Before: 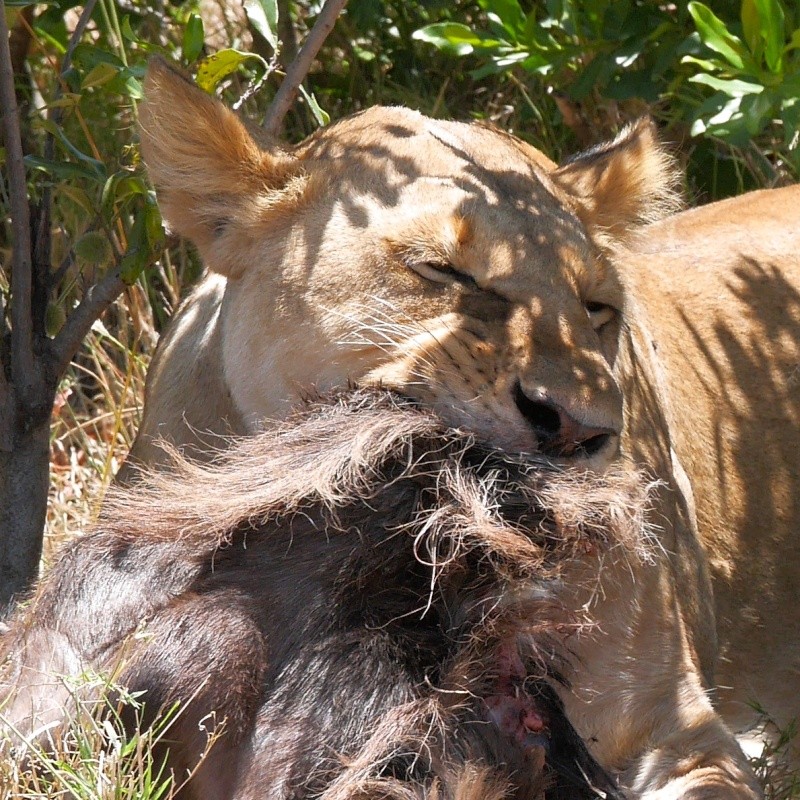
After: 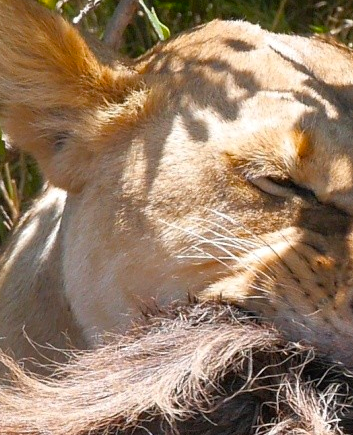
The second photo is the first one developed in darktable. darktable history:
crop: left 20.111%, top 10.874%, right 35.731%, bottom 34.745%
color balance rgb: linear chroma grading › global chroma 14.868%, perceptual saturation grading › global saturation 19.561%, global vibrance -24.968%
tone equalizer: edges refinement/feathering 500, mask exposure compensation -1.57 EV, preserve details no
